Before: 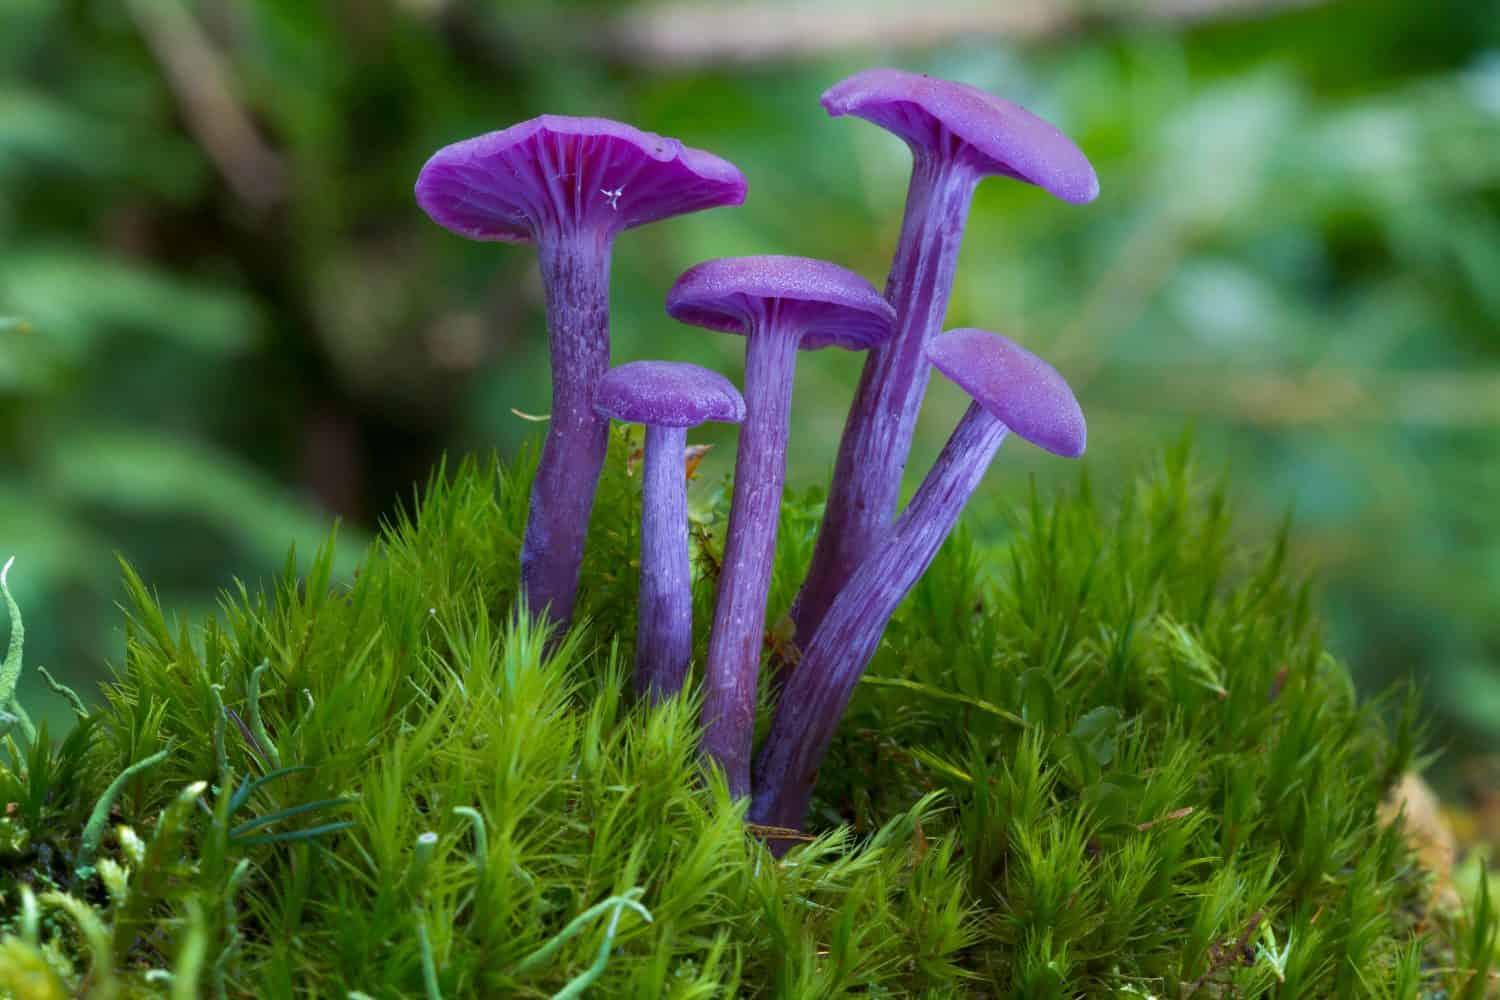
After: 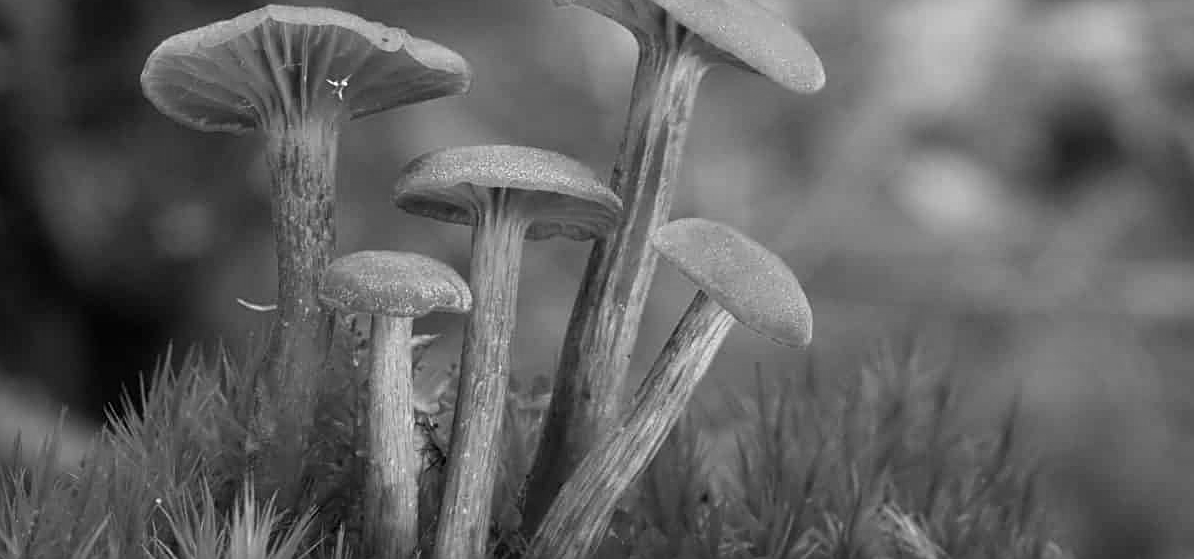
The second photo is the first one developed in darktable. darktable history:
color calibration: output gray [0.21, 0.42, 0.37, 0], illuminant same as pipeline (D50), adaptation none (bypass), x 0.331, y 0.333, temperature 5007.5 K
tone equalizer: -8 EV 0.032 EV
crop: left 18.312%, top 11.079%, right 2.045%, bottom 32.948%
sharpen: on, module defaults
